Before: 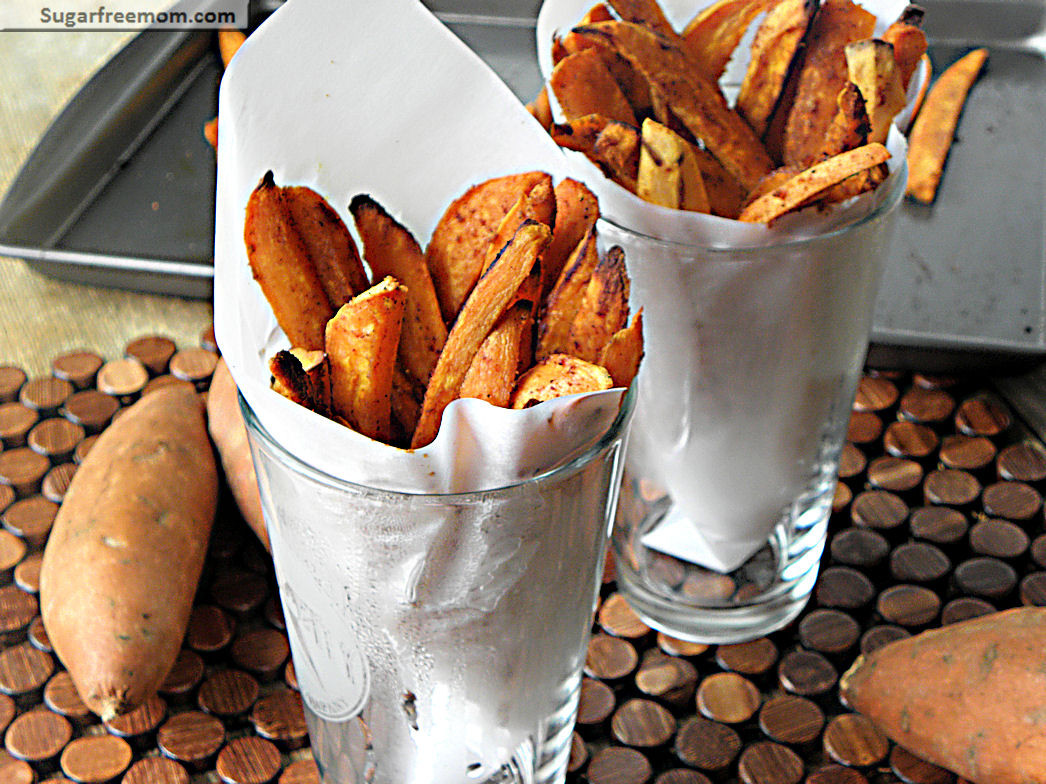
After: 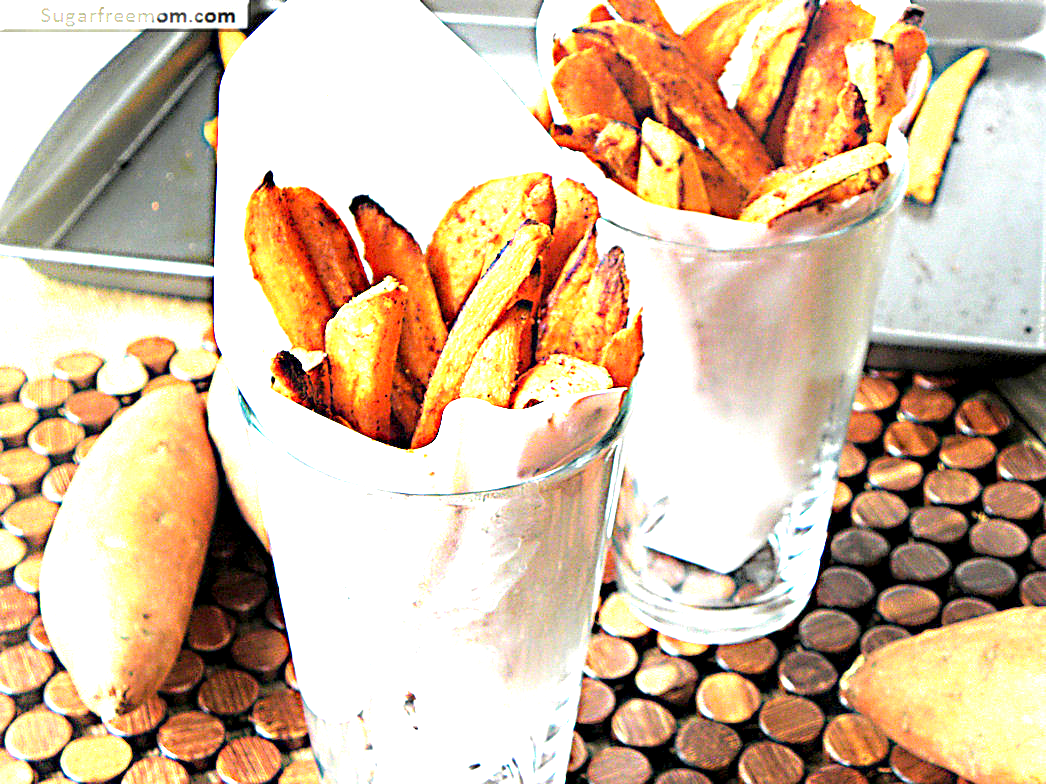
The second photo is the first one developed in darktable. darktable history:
velvia: on, module defaults
exposure: black level correction 0.001, exposure 2 EV, compensate highlight preservation false
